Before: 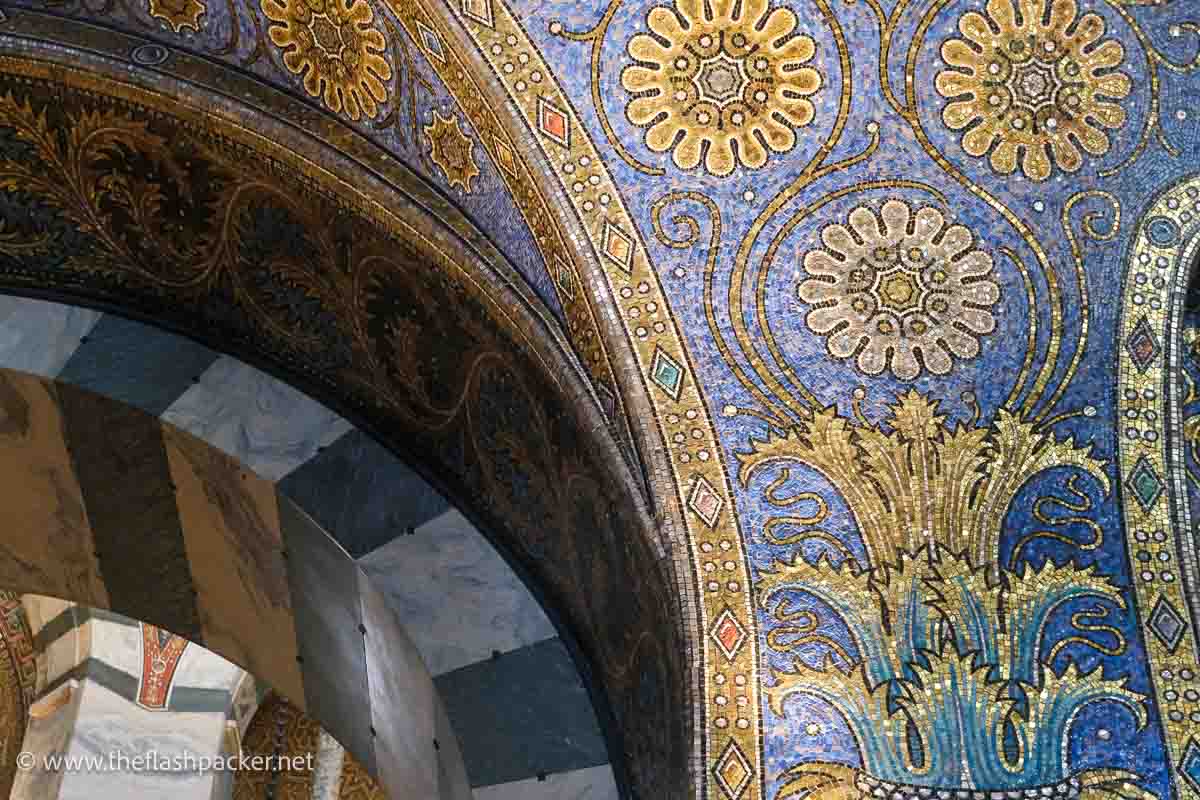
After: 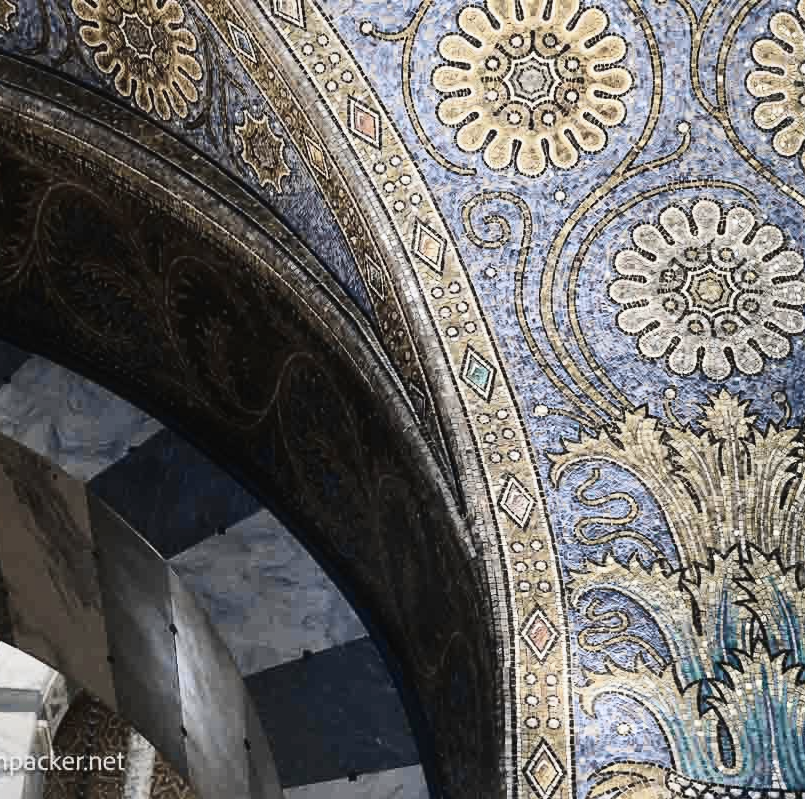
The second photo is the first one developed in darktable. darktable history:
crop and rotate: left 15.783%, right 17.1%
color zones: curves: ch1 [(0.238, 0.163) (0.476, 0.2) (0.733, 0.322) (0.848, 0.134)]
tone curve: curves: ch0 [(0, 0.023) (0.103, 0.087) (0.277, 0.28) (0.46, 0.554) (0.569, 0.68) (0.735, 0.843) (0.994, 0.984)]; ch1 [(0, 0) (0.324, 0.285) (0.456, 0.438) (0.488, 0.497) (0.512, 0.503) (0.535, 0.535) (0.599, 0.606) (0.715, 0.738) (1, 1)]; ch2 [(0, 0) (0.369, 0.388) (0.449, 0.431) (0.478, 0.471) (0.502, 0.503) (0.55, 0.553) (0.603, 0.602) (0.656, 0.713) (1, 1)], color space Lab, independent channels, preserve colors none
contrast brightness saturation: brightness -0.089
